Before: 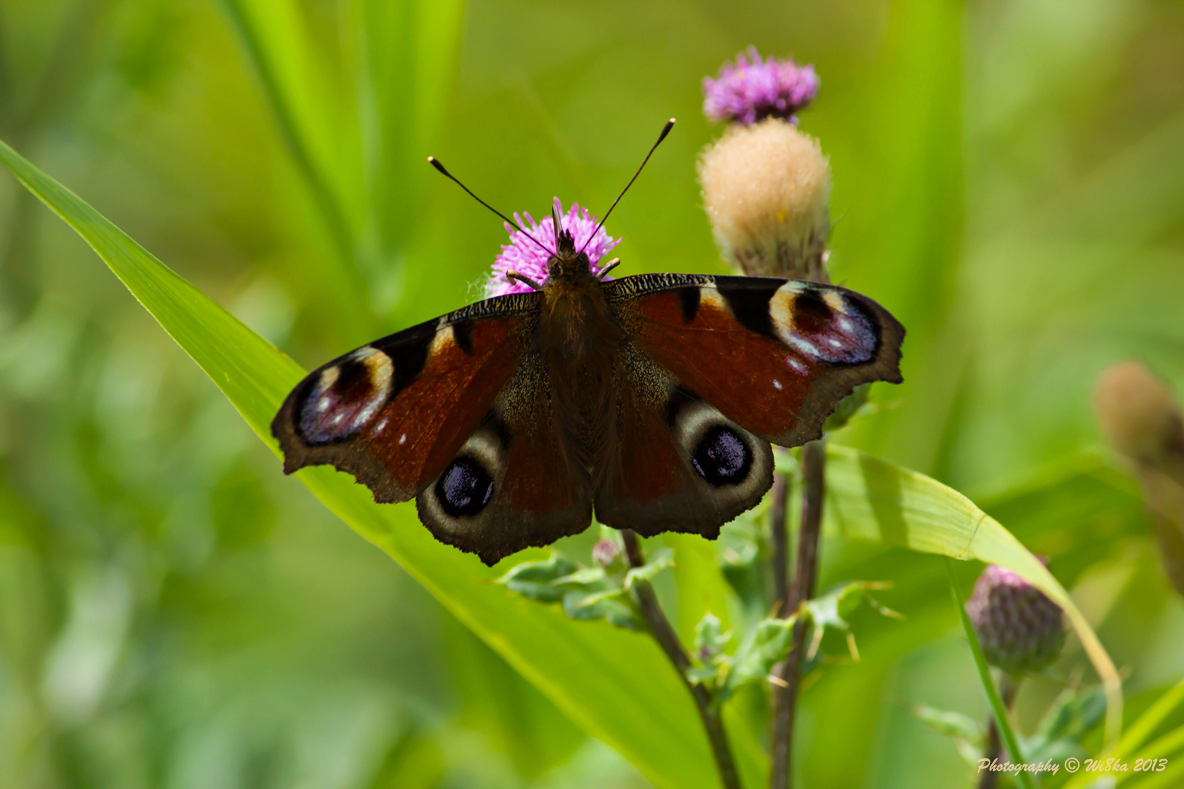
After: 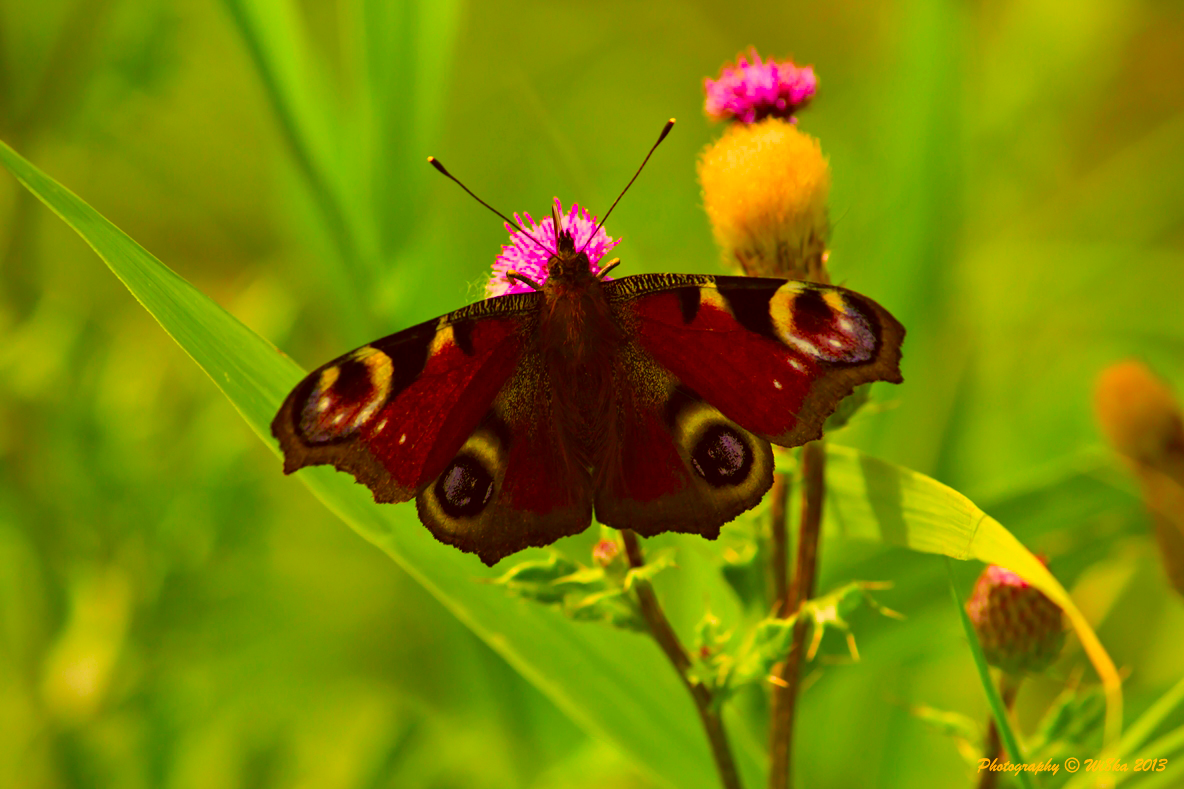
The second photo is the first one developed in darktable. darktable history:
color correction: highlights a* 10.69, highlights b* 30.09, shadows a* 2.83, shadows b* 17.79, saturation 1.74
